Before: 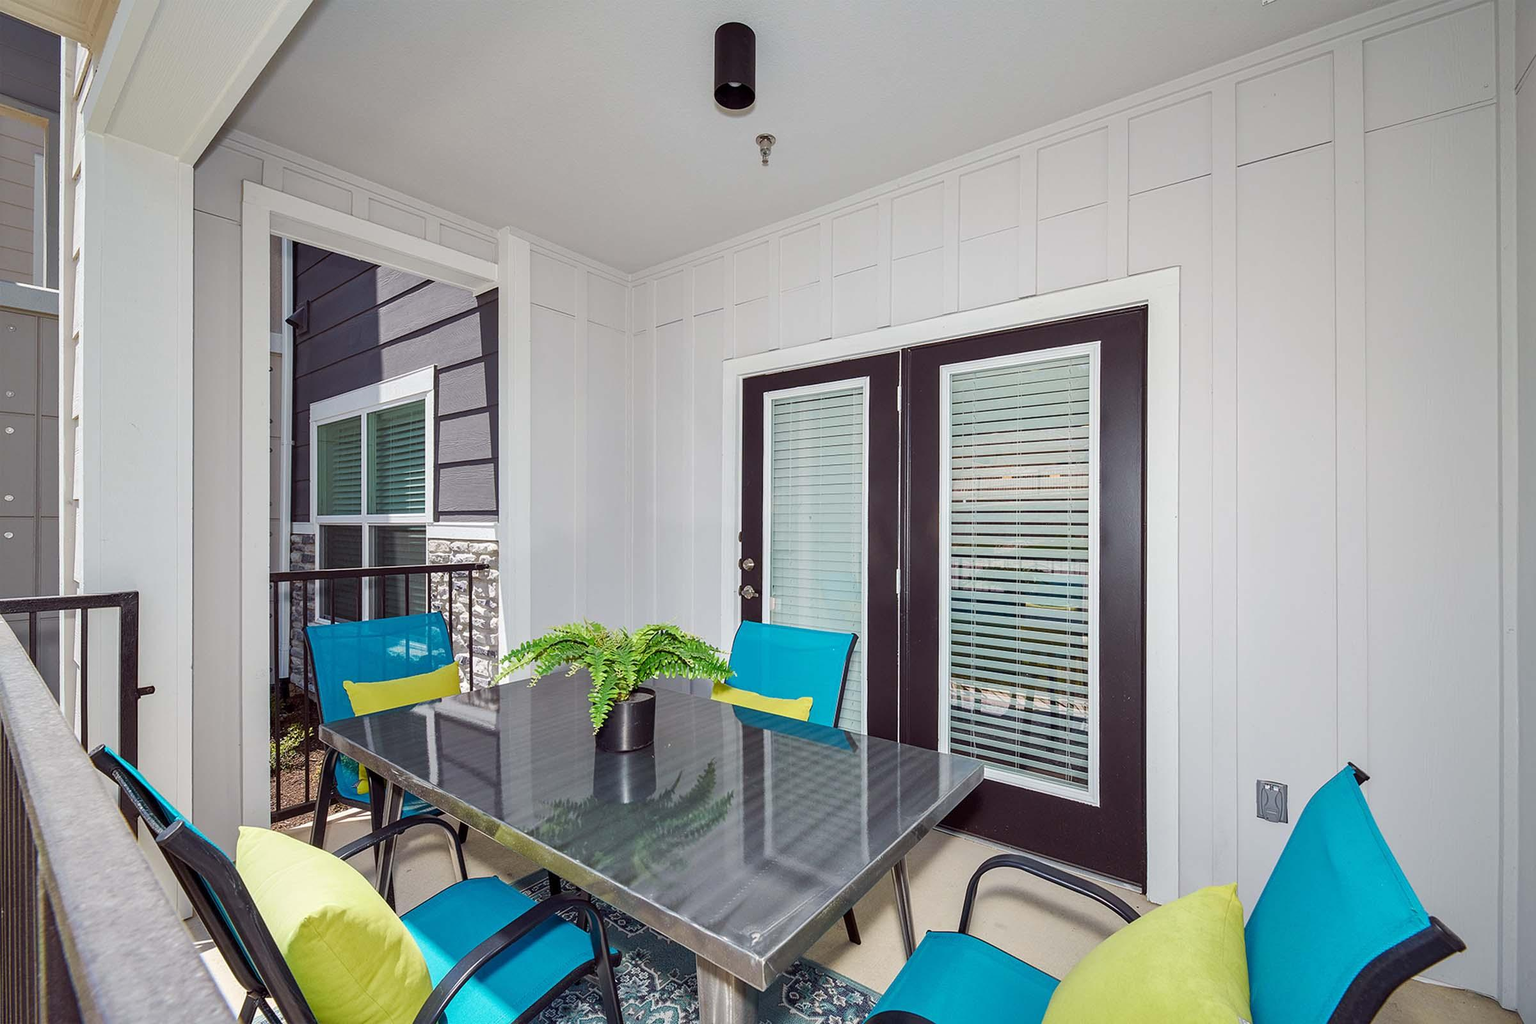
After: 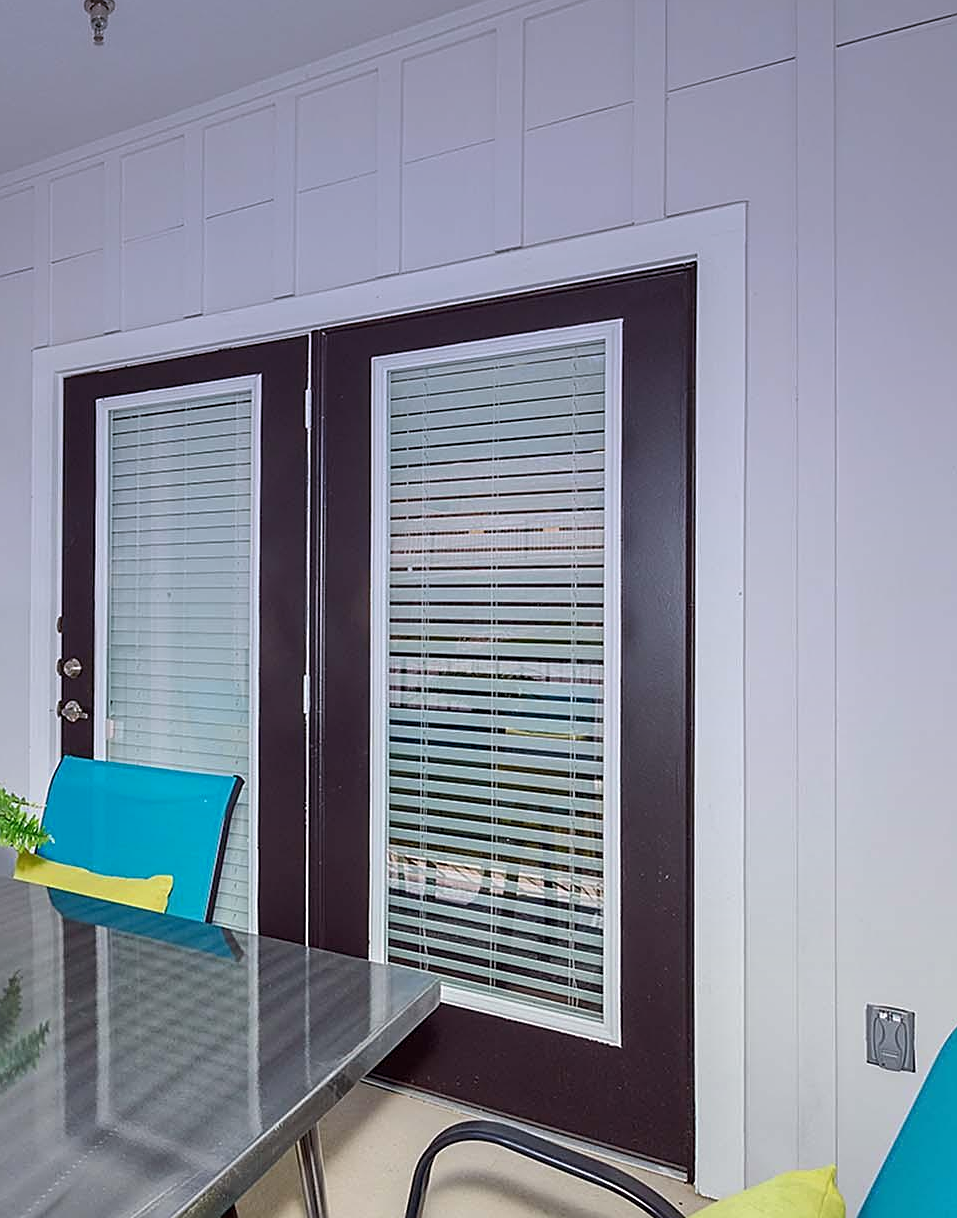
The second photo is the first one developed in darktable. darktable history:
sharpen: on, module defaults
crop: left 45.721%, top 13.393%, right 14.118%, bottom 10.01%
graduated density: hue 238.83°, saturation 50%
